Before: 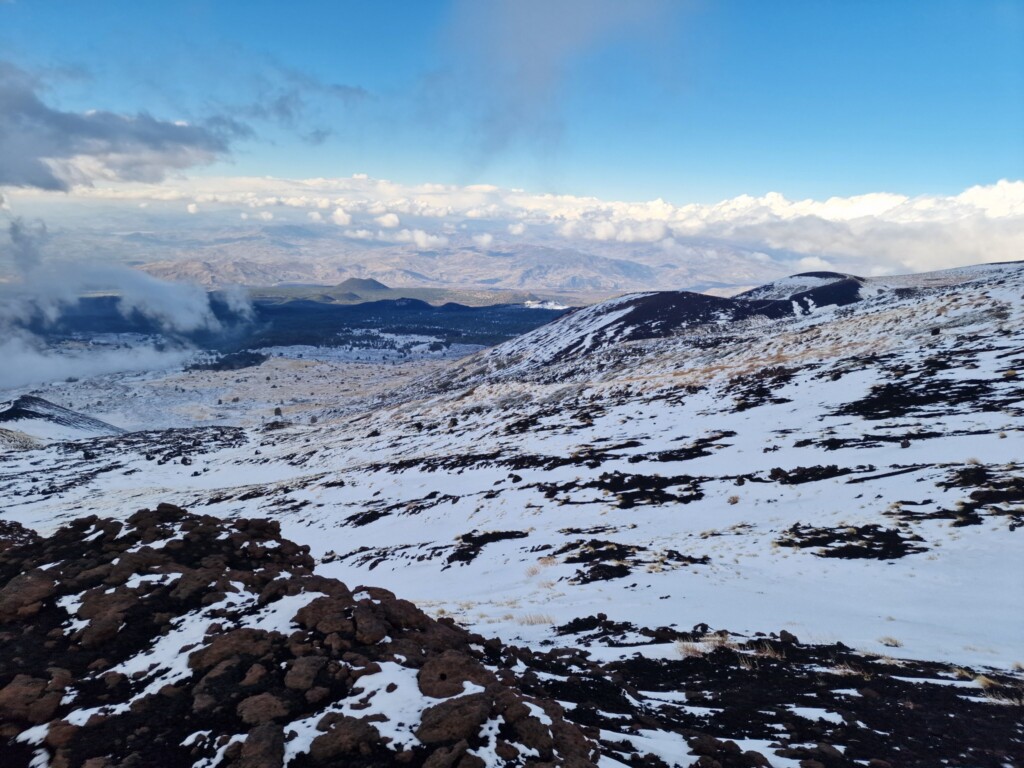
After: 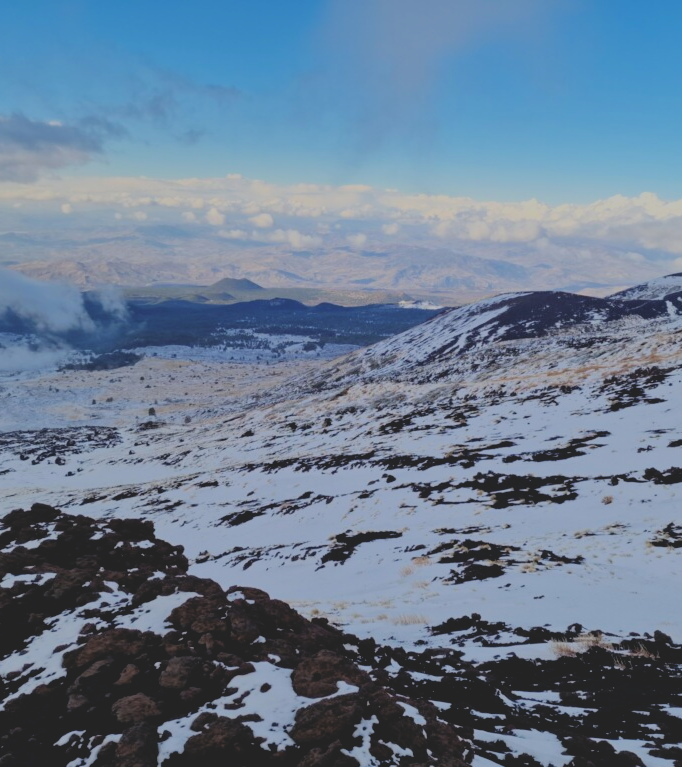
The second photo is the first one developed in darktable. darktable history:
contrast brightness saturation: contrast -0.277
crop and rotate: left 12.355%, right 20.949%
filmic rgb: black relative exposure -7.62 EV, white relative exposure 4.62 EV, target black luminance 0%, hardness 3.49, latitude 50.41%, contrast 1.04, highlights saturation mix 8.53%, shadows ↔ highlights balance -0.169%, color science v6 (2022)
